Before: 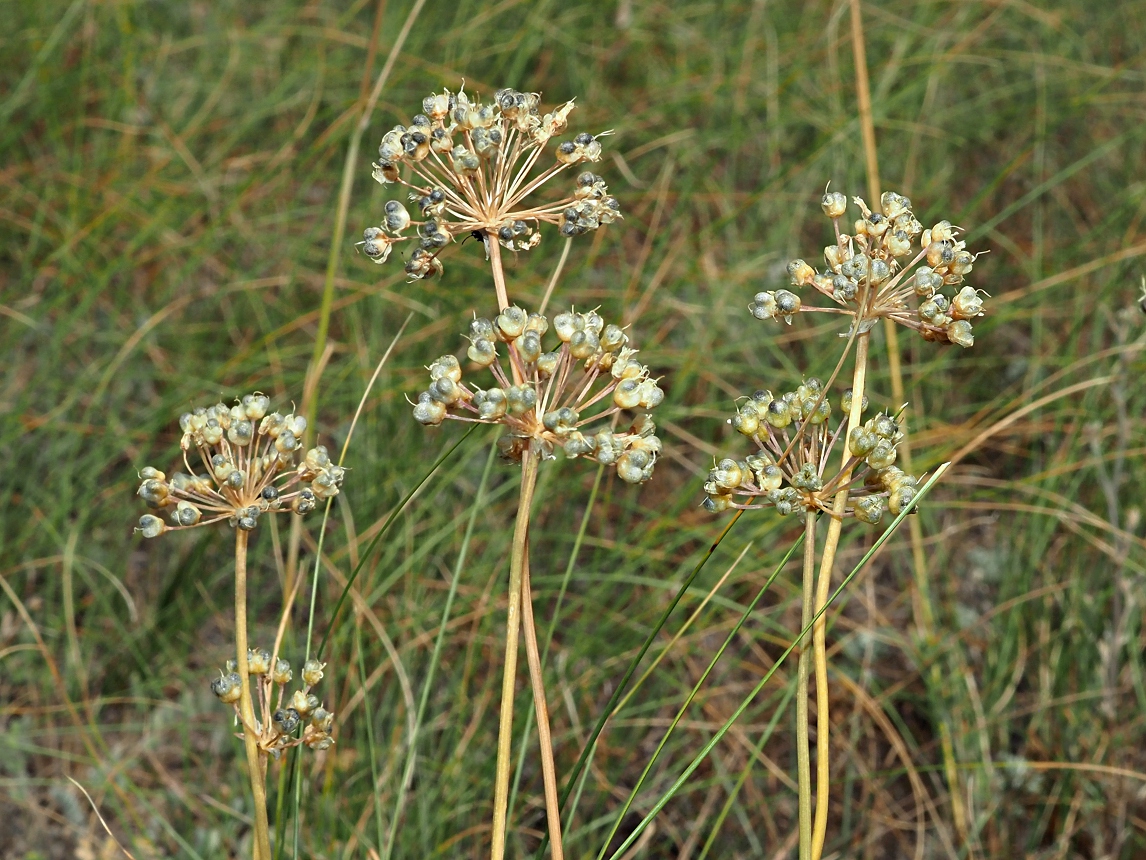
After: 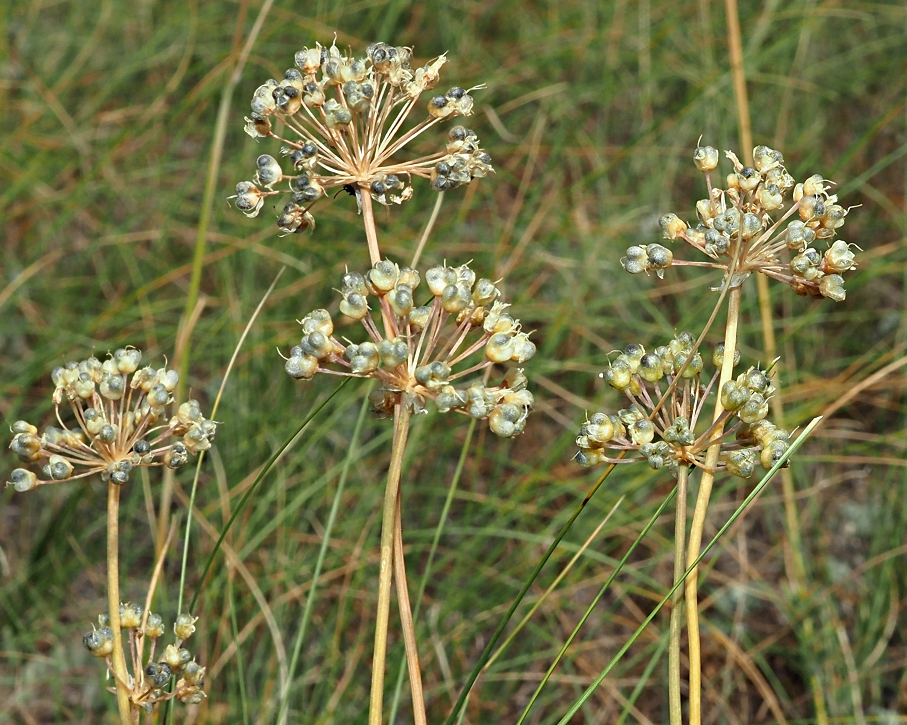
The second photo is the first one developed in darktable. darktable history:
tone equalizer: on, module defaults
crop: left 11.225%, top 5.381%, right 9.565%, bottom 10.314%
